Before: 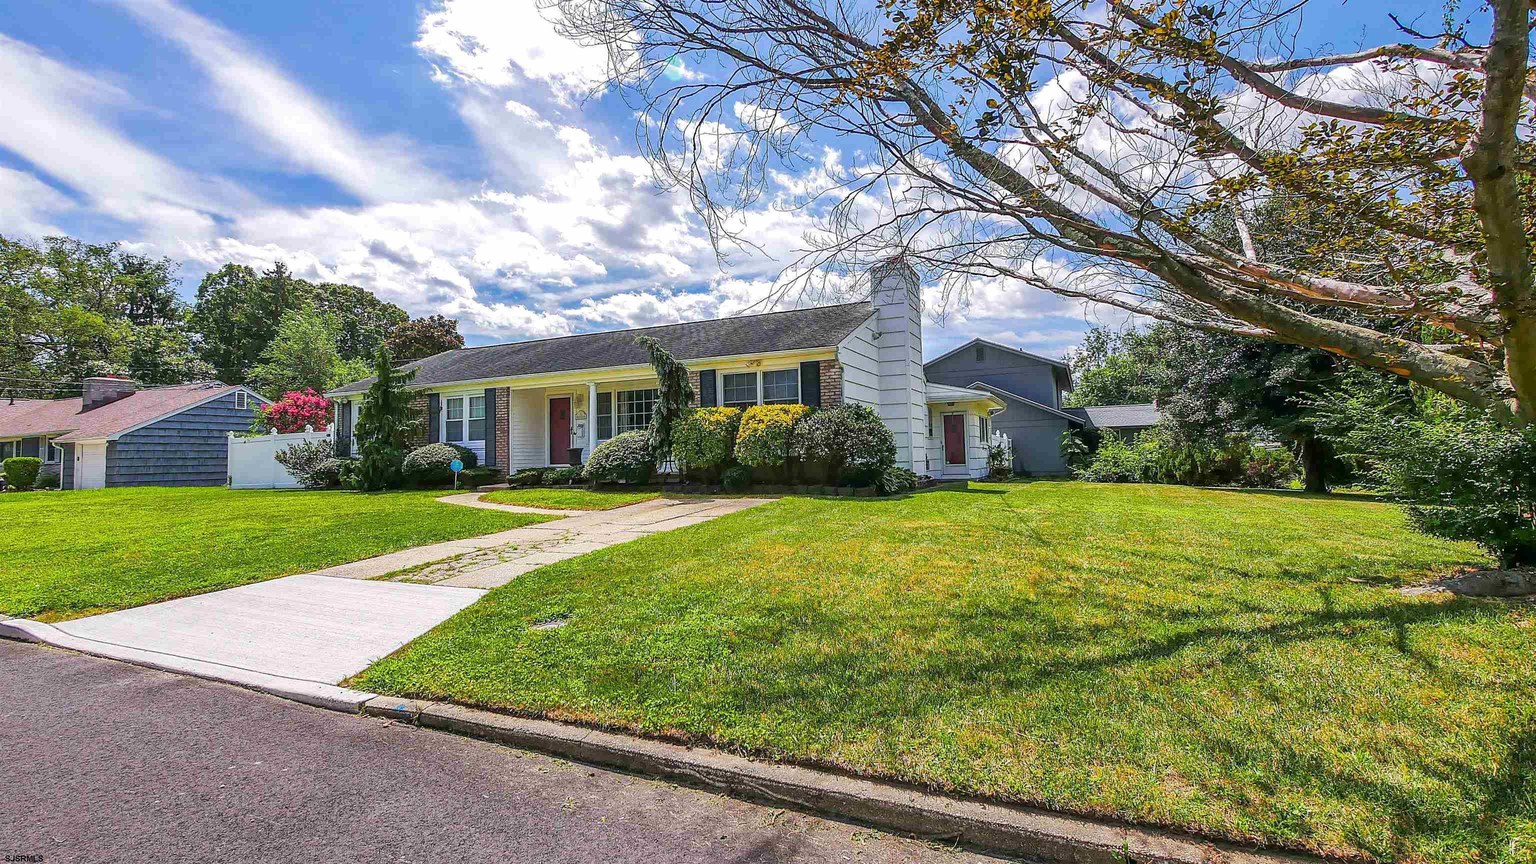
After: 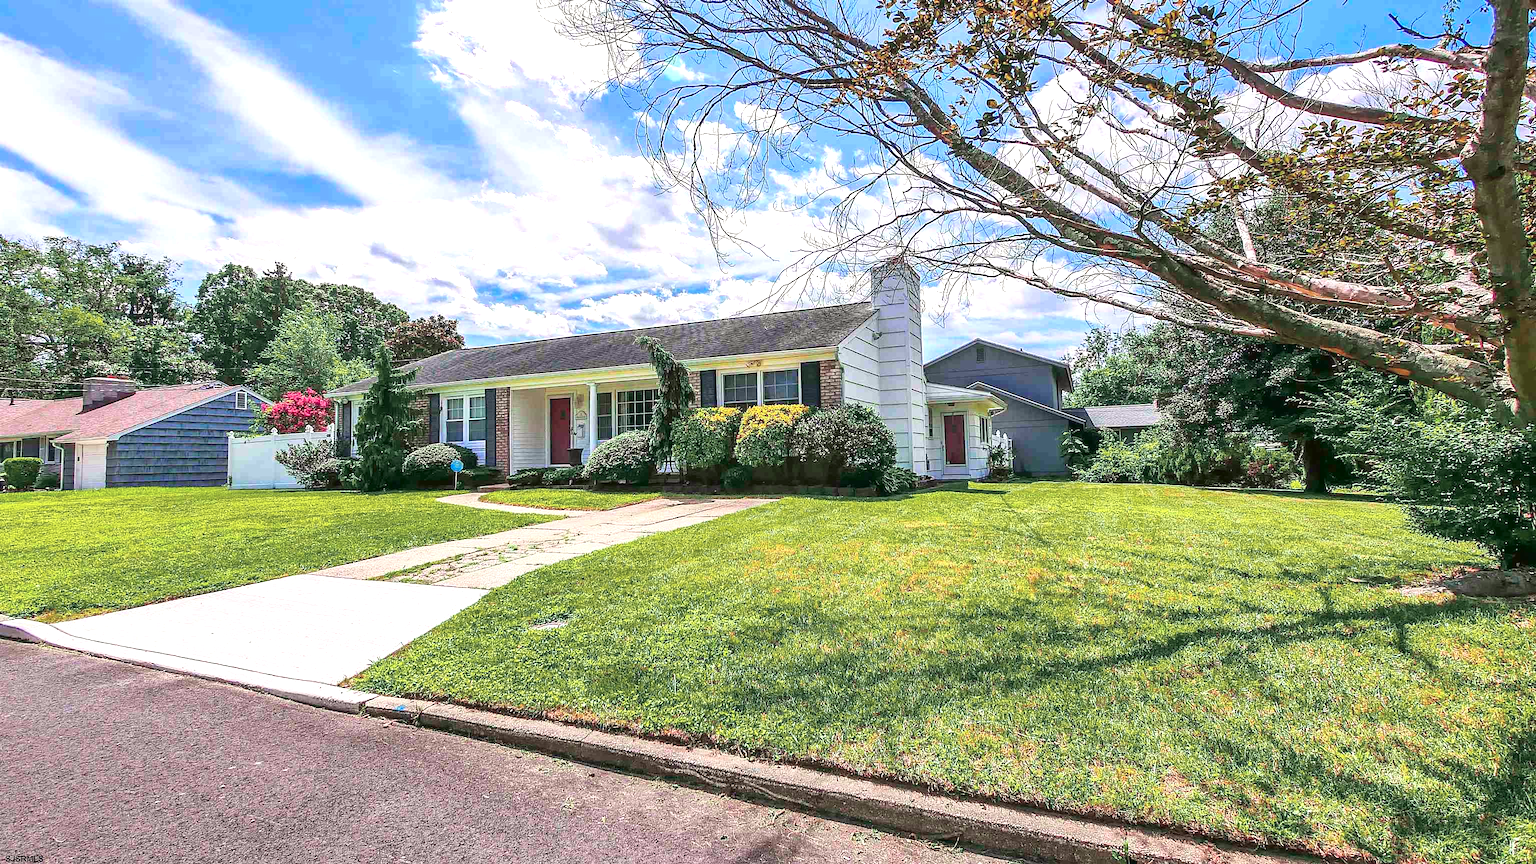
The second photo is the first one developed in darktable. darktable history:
tone curve: curves: ch0 [(0, 0.021) (0.059, 0.053) (0.197, 0.191) (0.32, 0.311) (0.495, 0.505) (0.725, 0.731) (0.89, 0.919) (1, 1)]; ch1 [(0, 0) (0.094, 0.081) (0.285, 0.299) (0.401, 0.424) (0.453, 0.439) (0.495, 0.496) (0.54, 0.55) (0.615, 0.637) (0.657, 0.683) (1, 1)]; ch2 [(0, 0) (0.257, 0.217) (0.43, 0.421) (0.498, 0.507) (0.547, 0.539) (0.595, 0.56) (0.644, 0.599) (1, 1)], color space Lab, independent channels, preserve colors none
exposure: exposure 0.507 EV, compensate highlight preservation false
